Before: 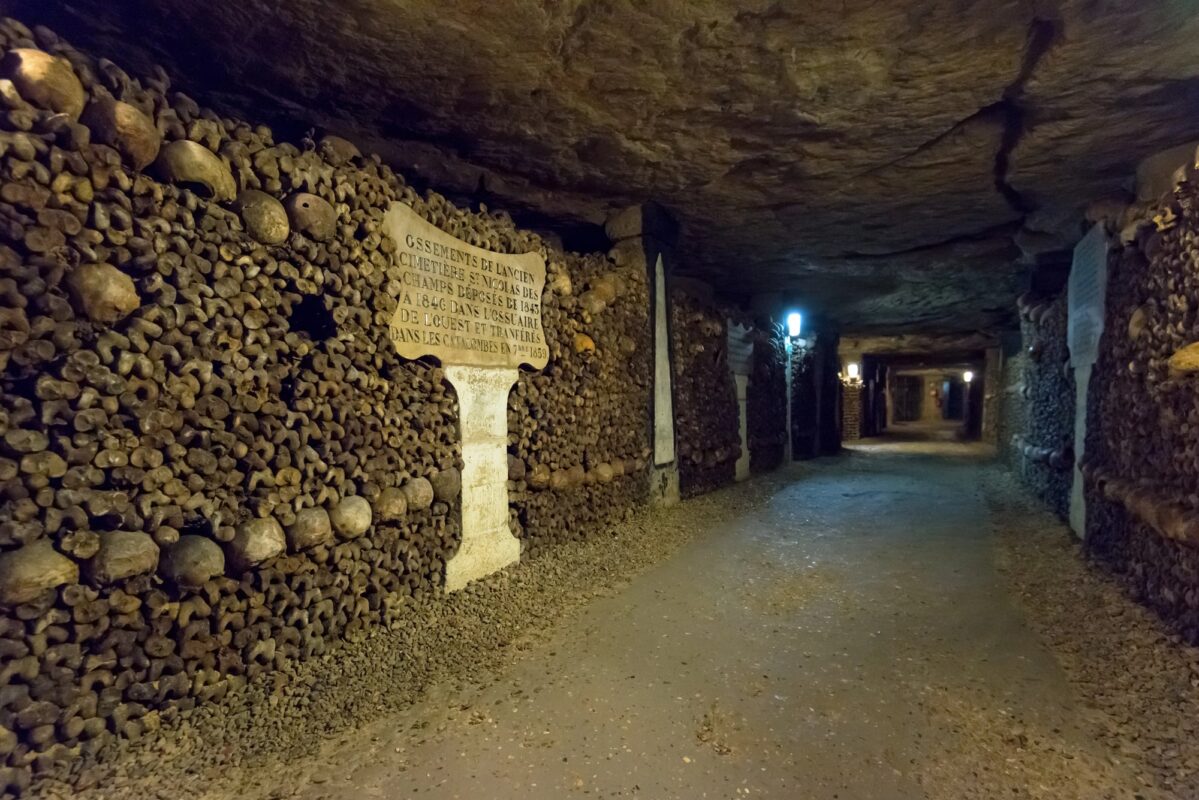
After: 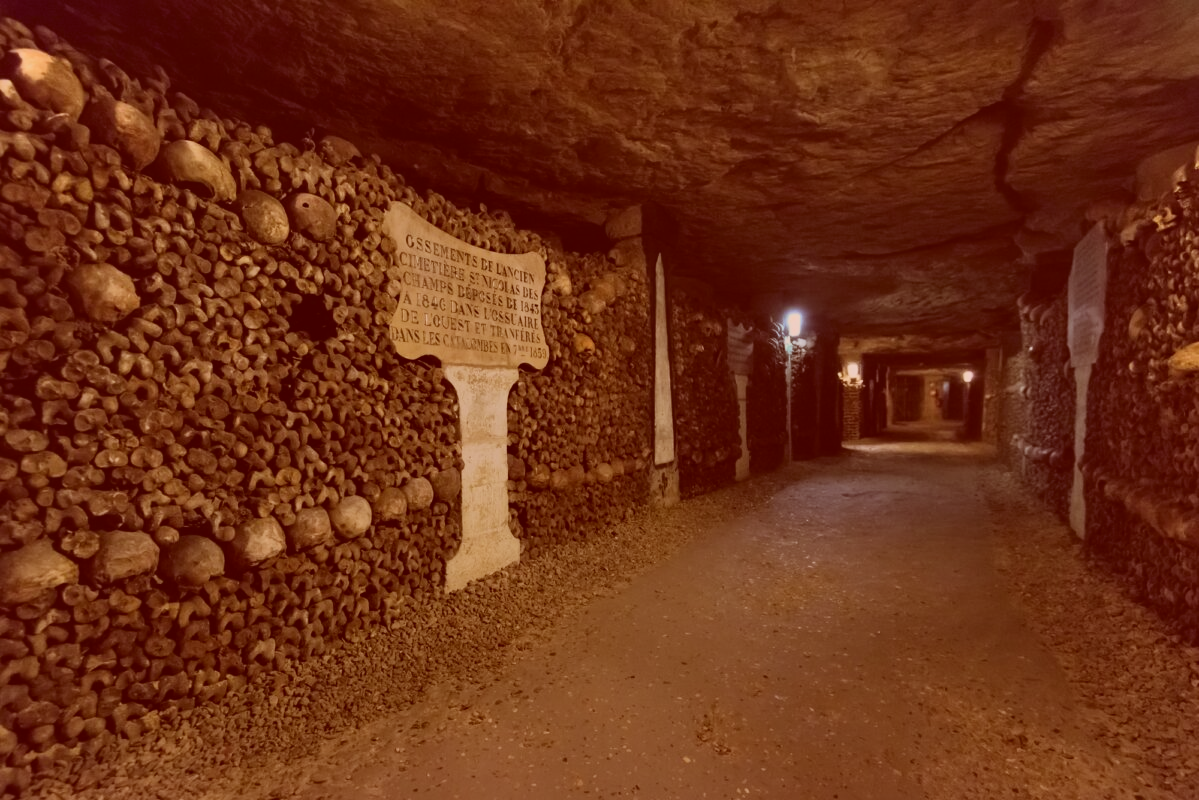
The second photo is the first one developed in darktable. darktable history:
color correction: highlights a* 9.47, highlights b* 8.81, shadows a* 39.8, shadows b* 39.56, saturation 0.772
exposure: black level correction -0.018, exposure -1.093 EV, compensate highlight preservation false
shadows and highlights: highlights 72.54, soften with gaussian
